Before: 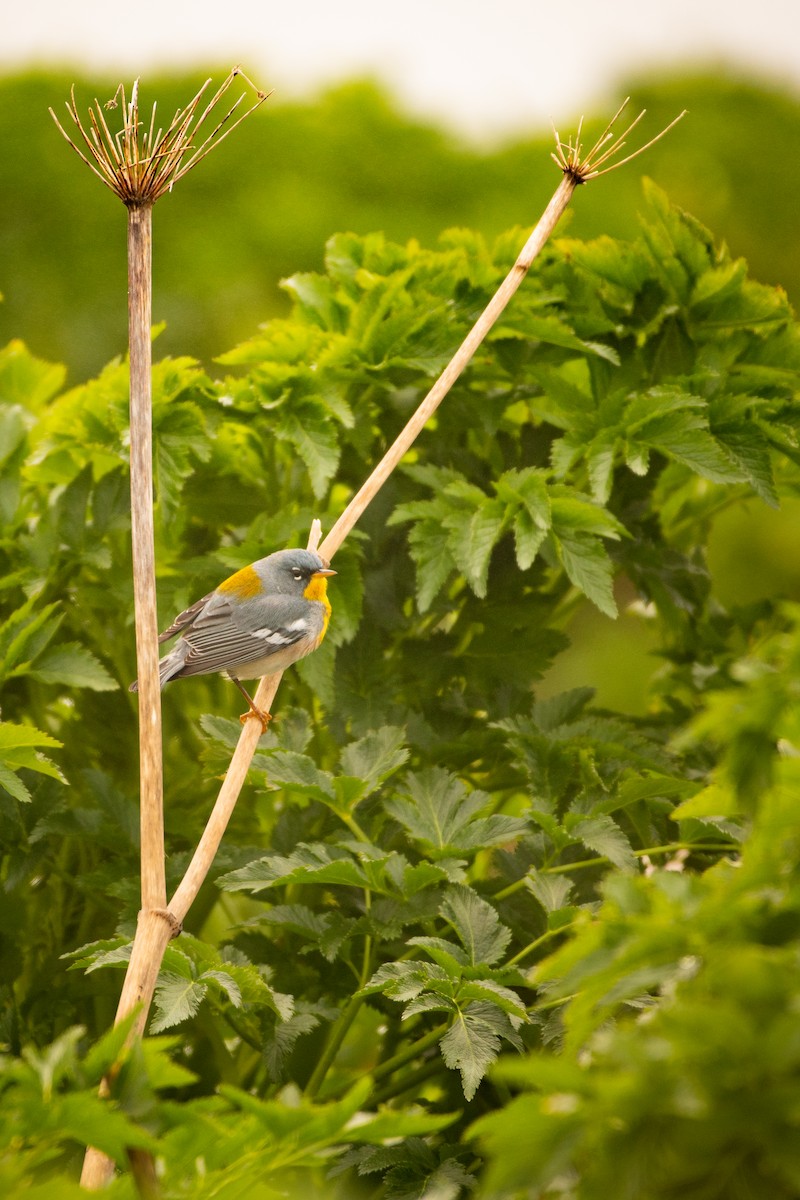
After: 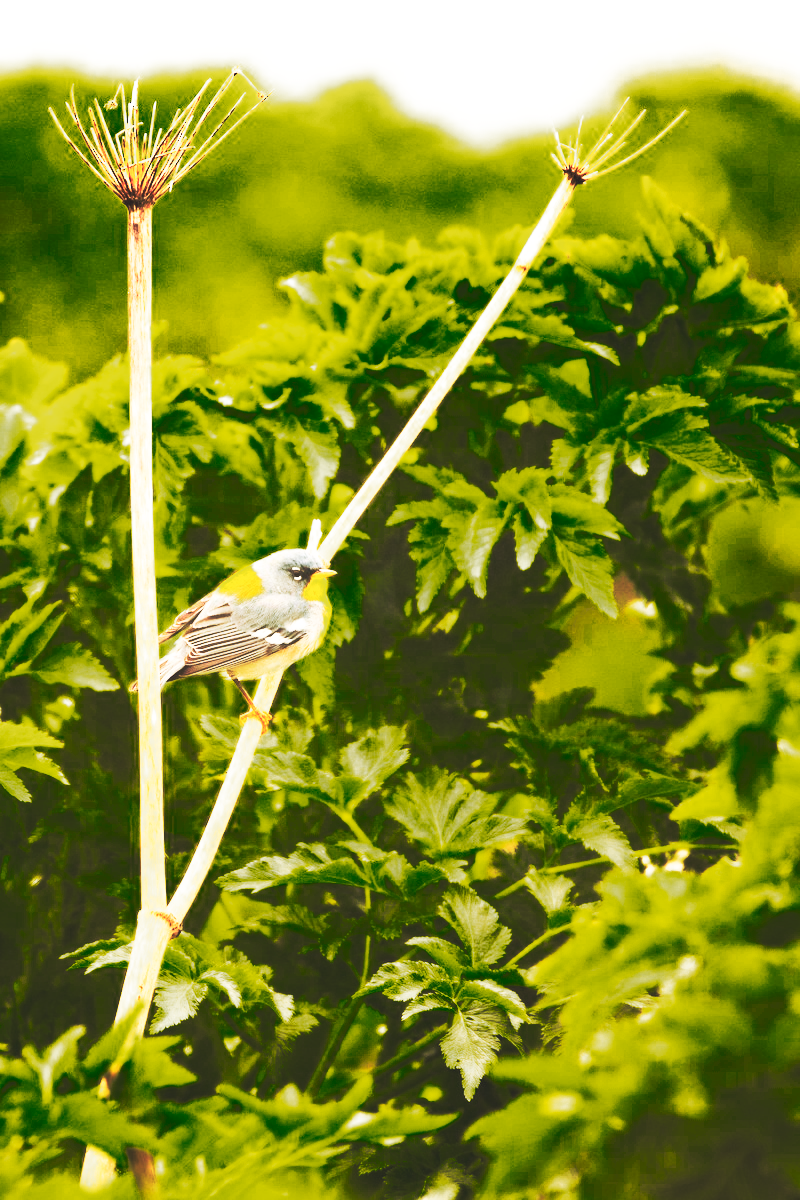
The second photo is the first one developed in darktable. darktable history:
shadows and highlights: shadows -0.653, highlights 41.09, shadows color adjustment 99.14%, highlights color adjustment 0.813%
color zones: curves: ch0 [(0.25, 0.5) (0.347, 0.092) (0.75, 0.5)]; ch1 [(0.25, 0.5) (0.33, 0.51) (0.75, 0.5)]
base curve: curves: ch0 [(0, 0.015) (0.085, 0.116) (0.134, 0.298) (0.19, 0.545) (0.296, 0.764) (0.599, 0.982) (1, 1)], preserve colors none
